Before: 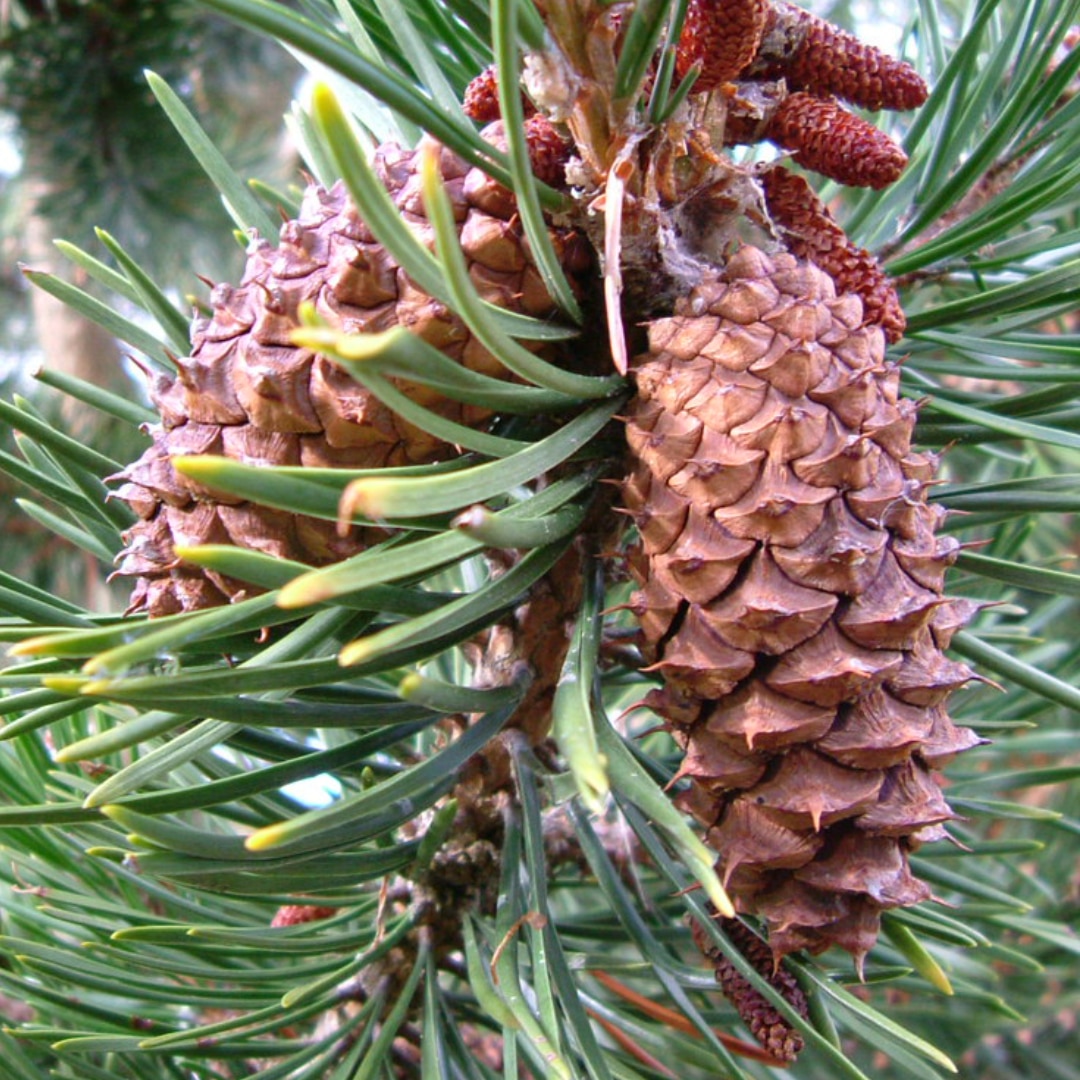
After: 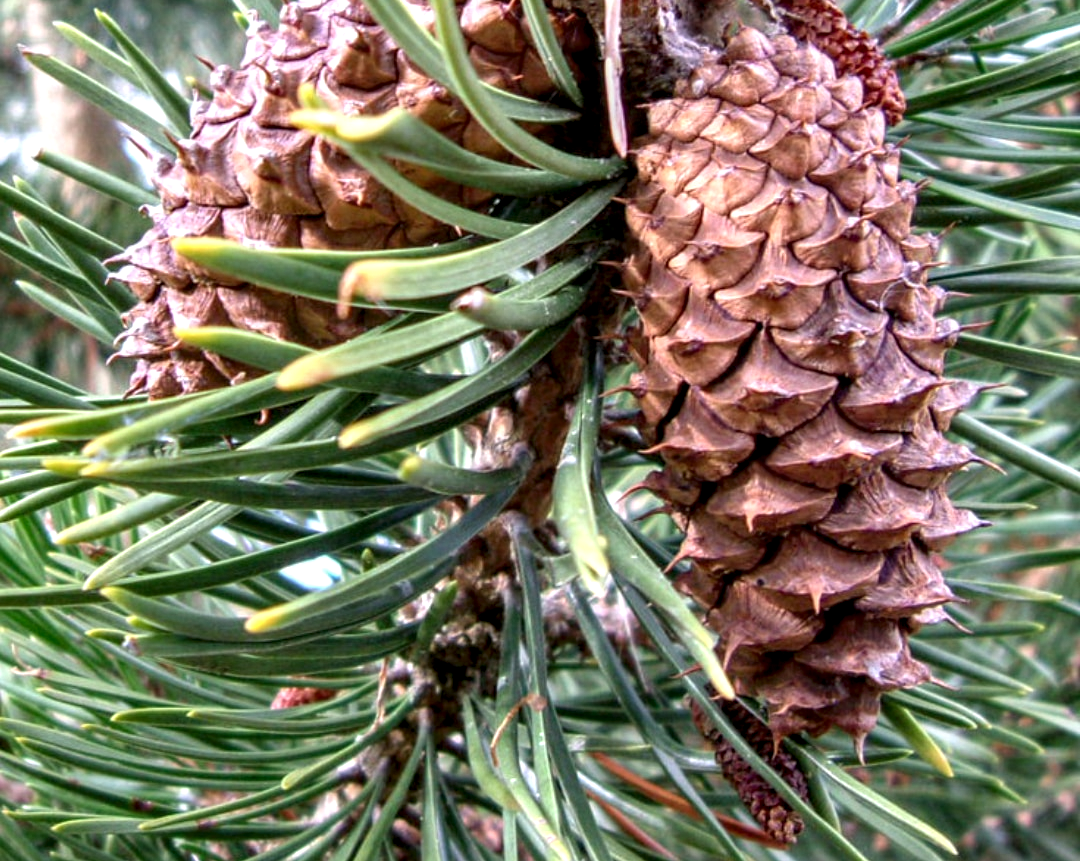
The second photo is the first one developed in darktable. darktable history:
local contrast: detail 160%
crop and rotate: top 20.194%
